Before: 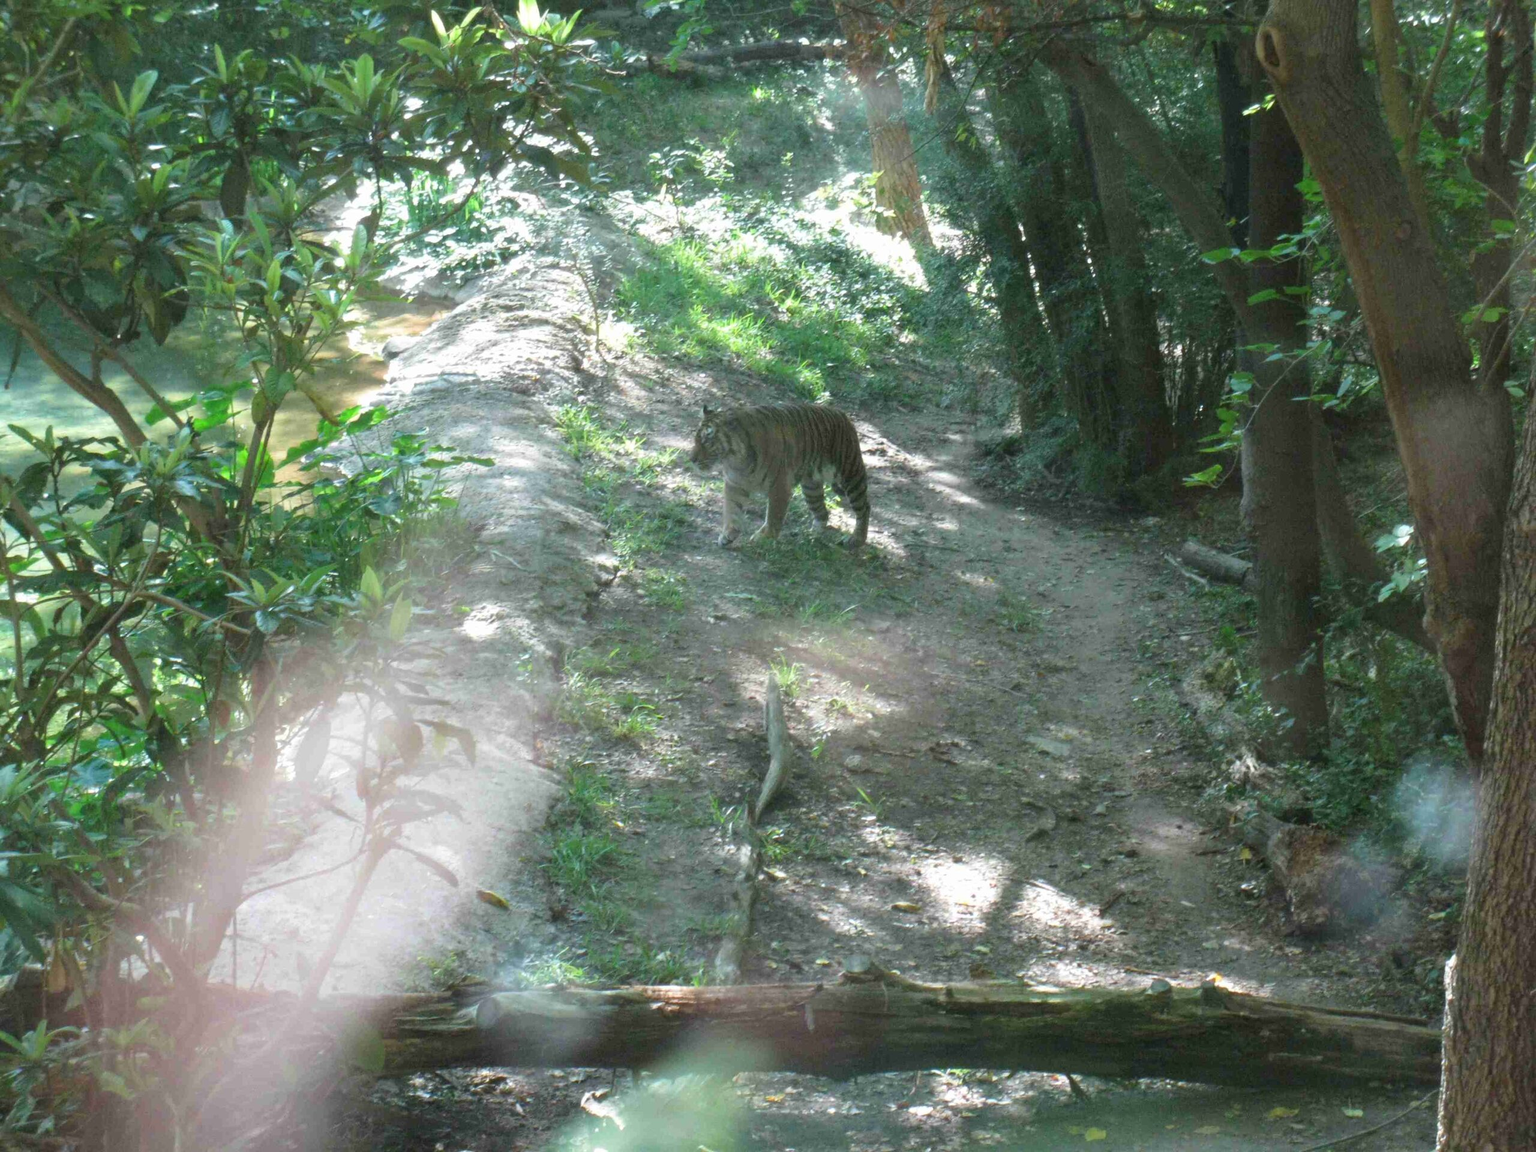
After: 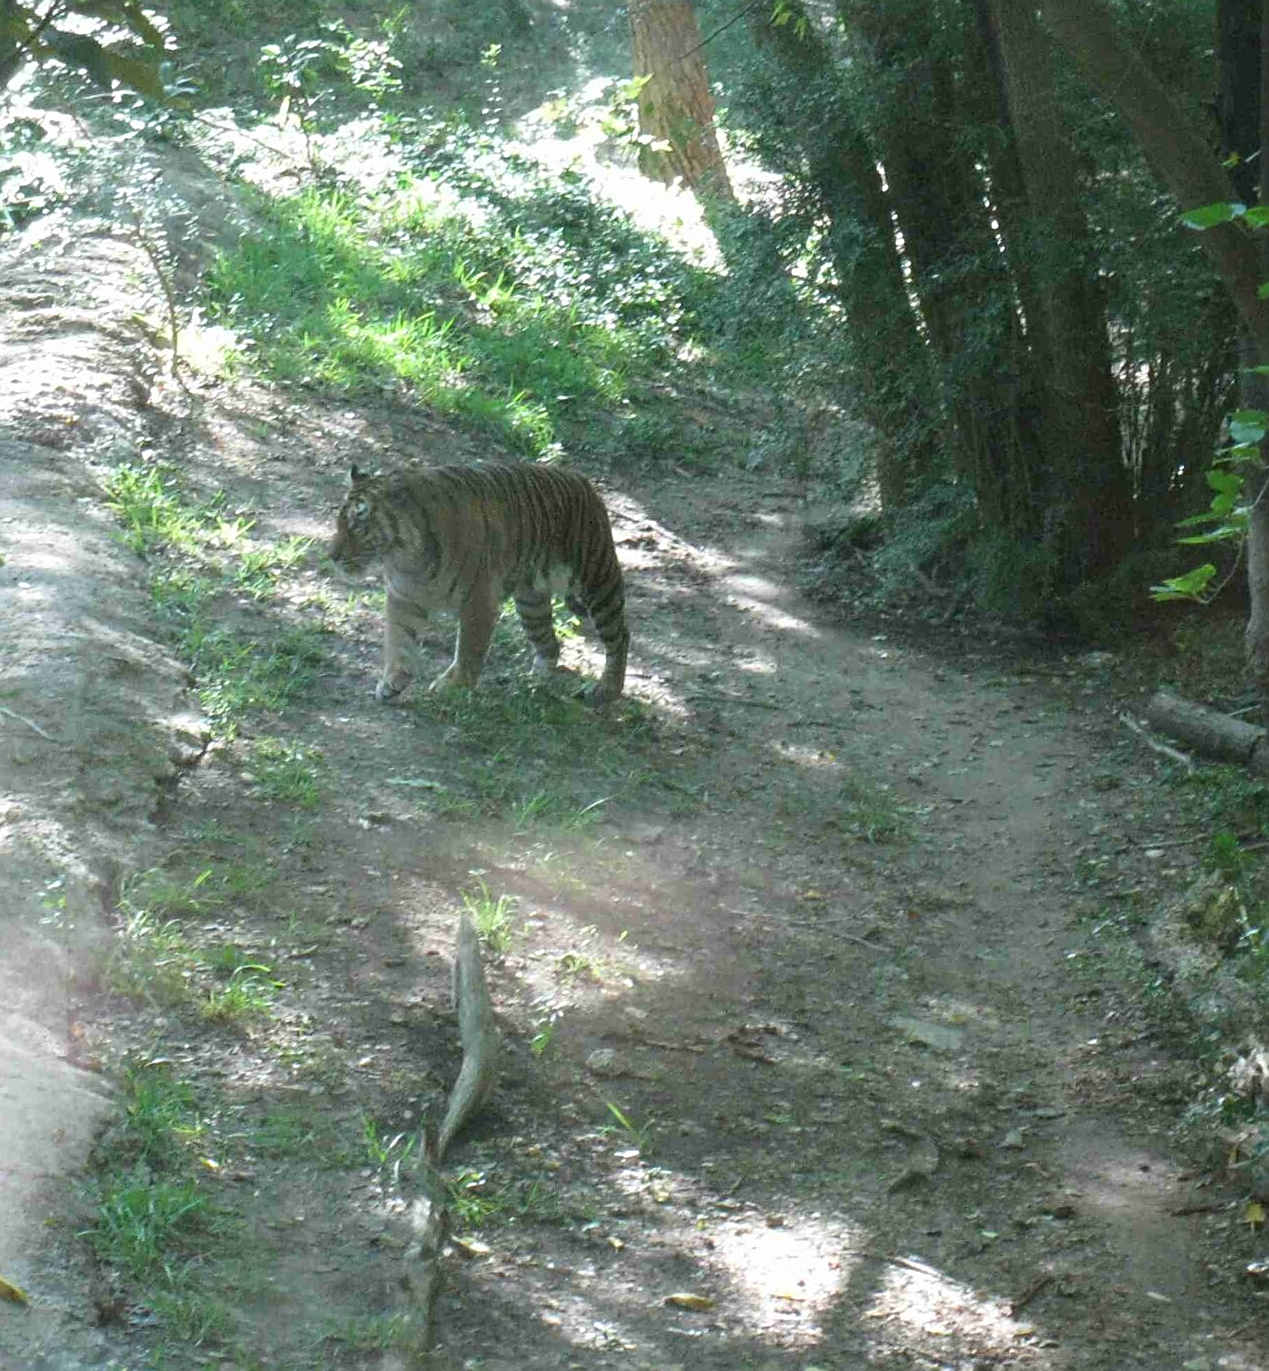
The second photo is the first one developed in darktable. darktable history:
sharpen: on, module defaults
crop: left 32.075%, top 10.976%, right 18.355%, bottom 17.596%
